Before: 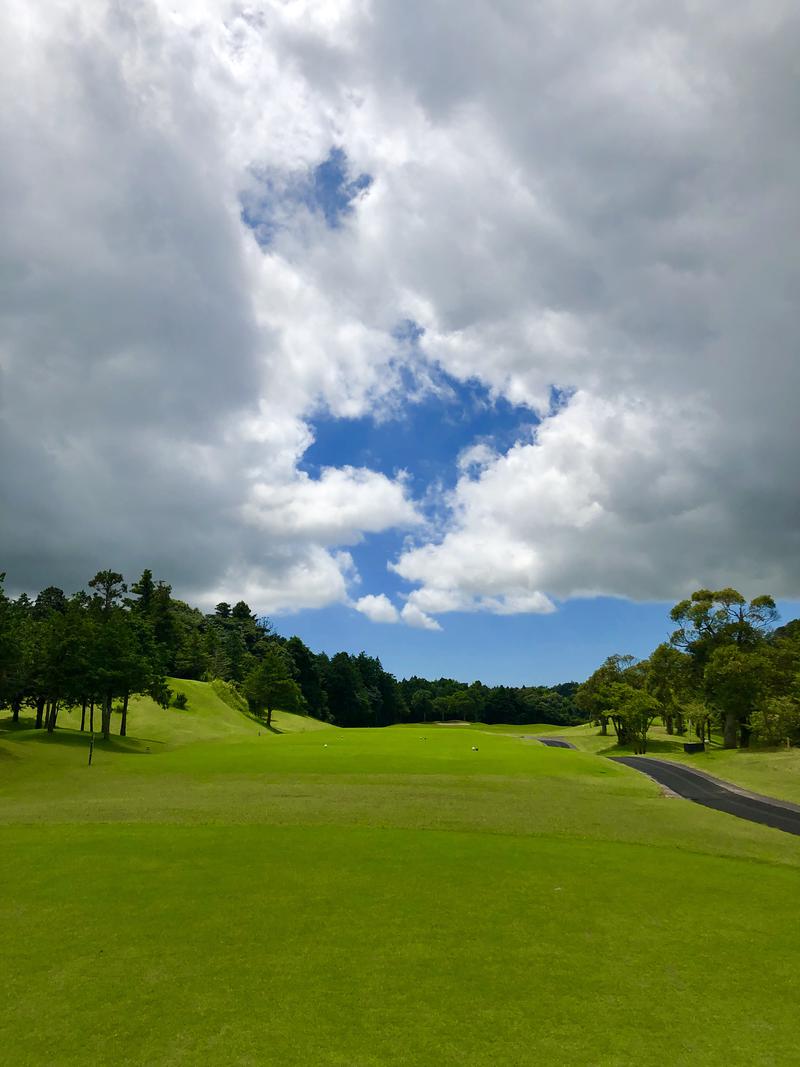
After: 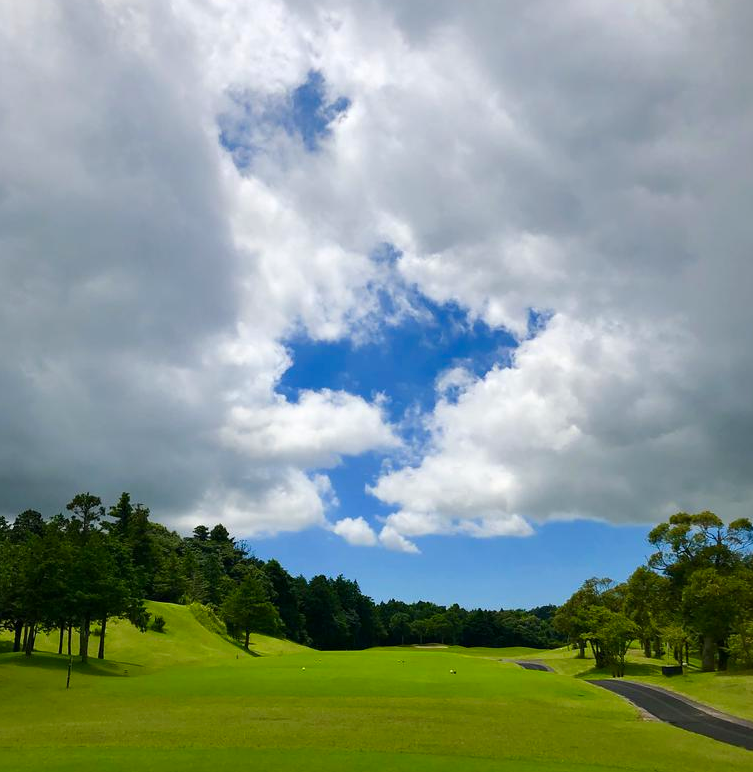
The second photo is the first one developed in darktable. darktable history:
crop: left 2.871%, top 7.255%, right 3.004%, bottom 20.319%
contrast brightness saturation: contrast 0.043, saturation 0.164
